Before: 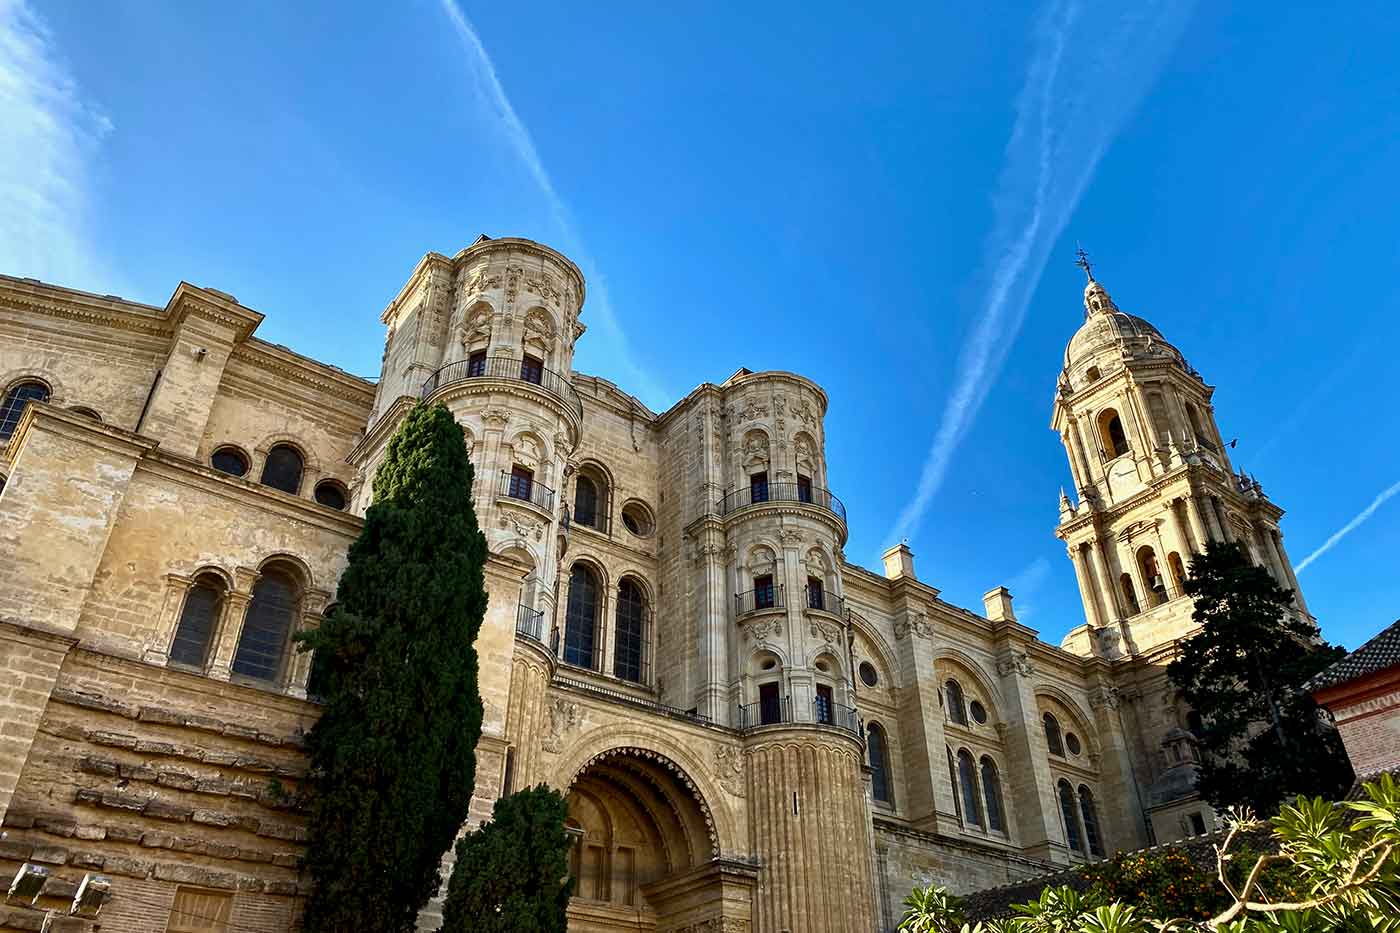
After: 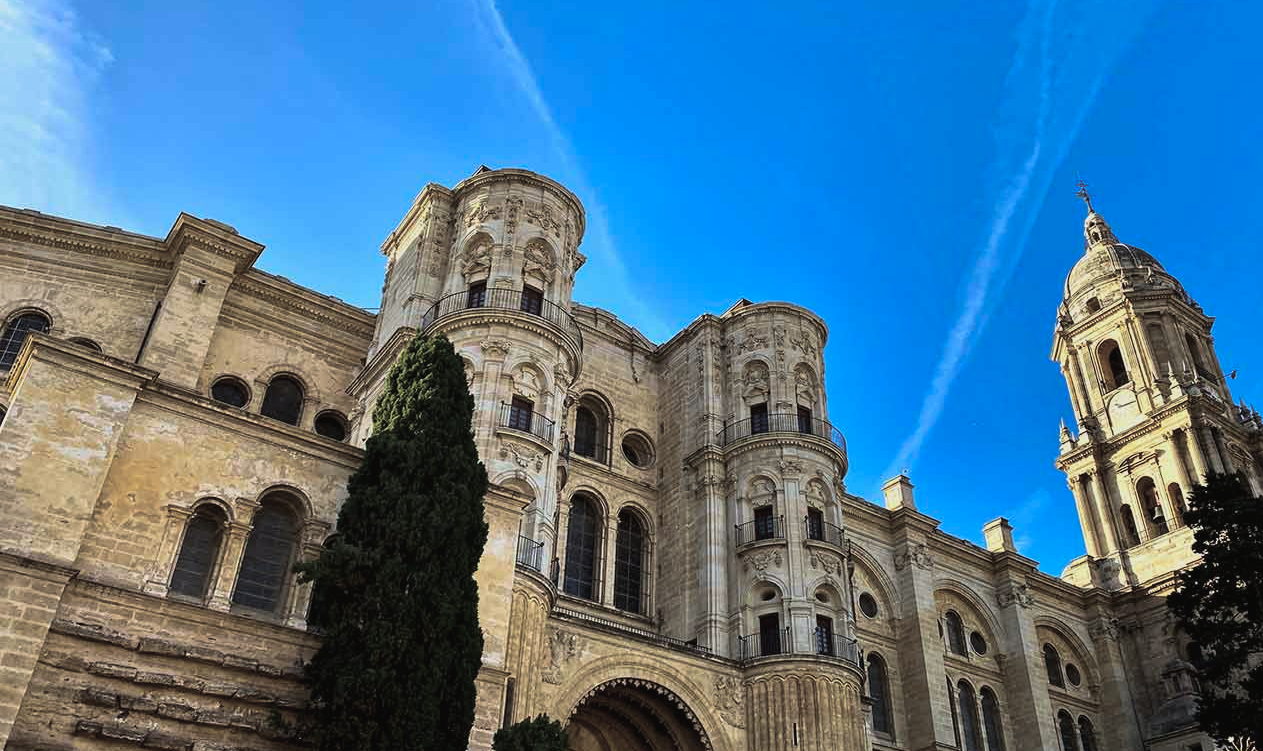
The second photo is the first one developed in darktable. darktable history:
white balance: red 0.967, blue 1.049
crop: top 7.49%, right 9.717%, bottom 11.943%
split-toning: shadows › hue 36°, shadows › saturation 0.05, highlights › hue 10.8°, highlights › saturation 0.15, compress 40%
exposure: exposure -0.21 EV, compensate highlight preservation false
color balance rgb: shadows lift › chroma 2%, shadows lift › hue 50°, power › hue 60°, highlights gain › chroma 1%, highlights gain › hue 60°, global offset › luminance 0.25%, global vibrance 30%
